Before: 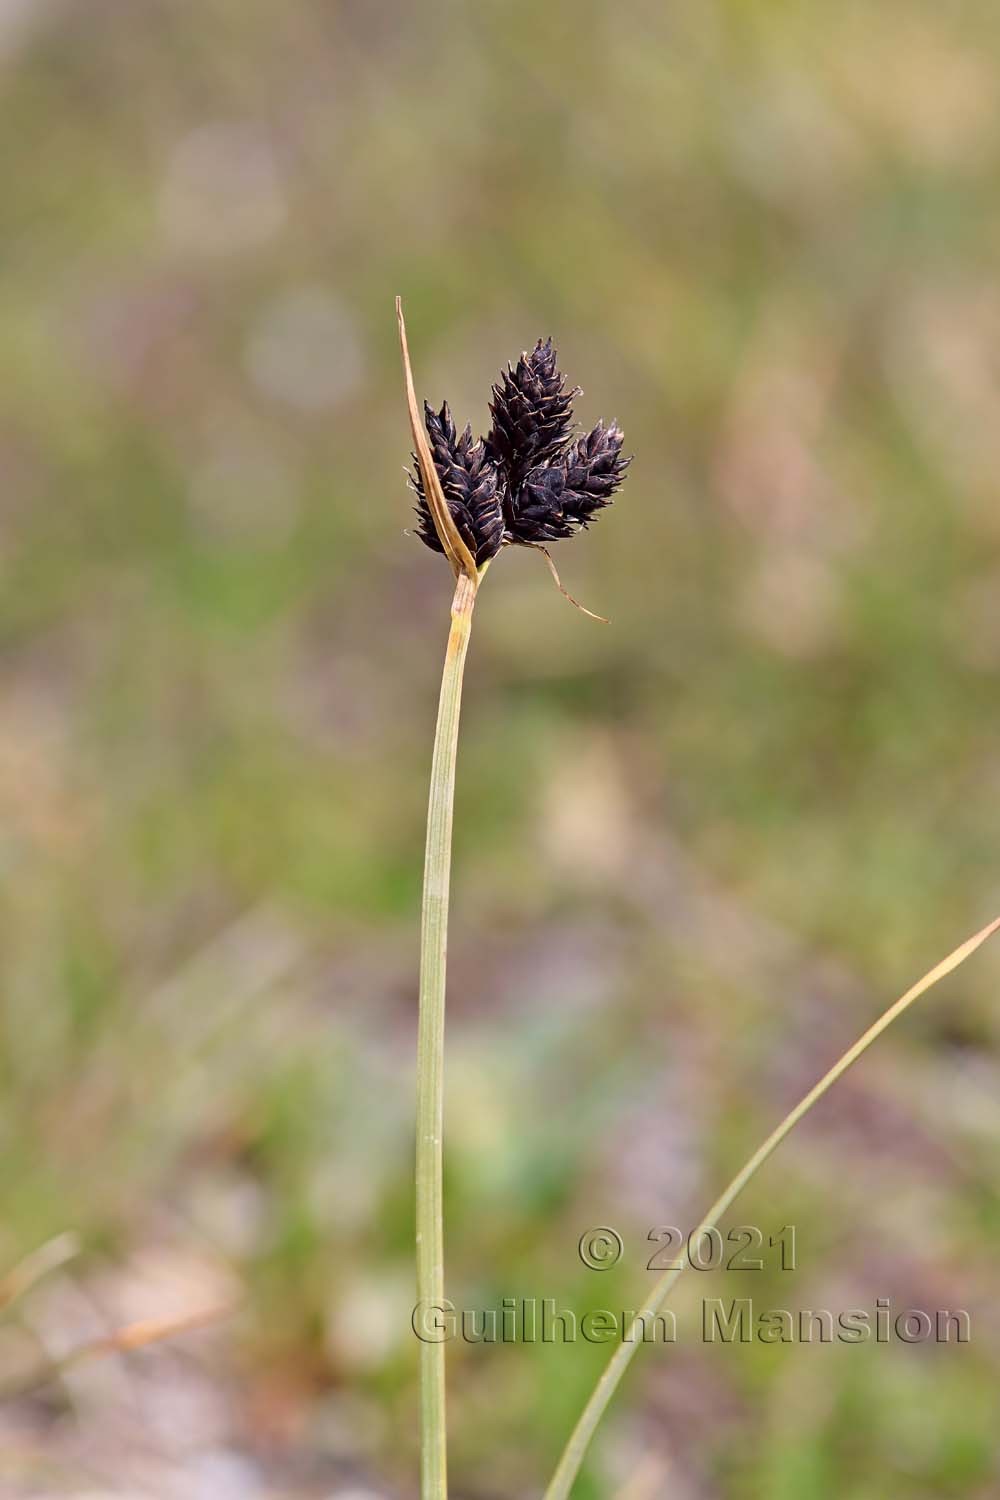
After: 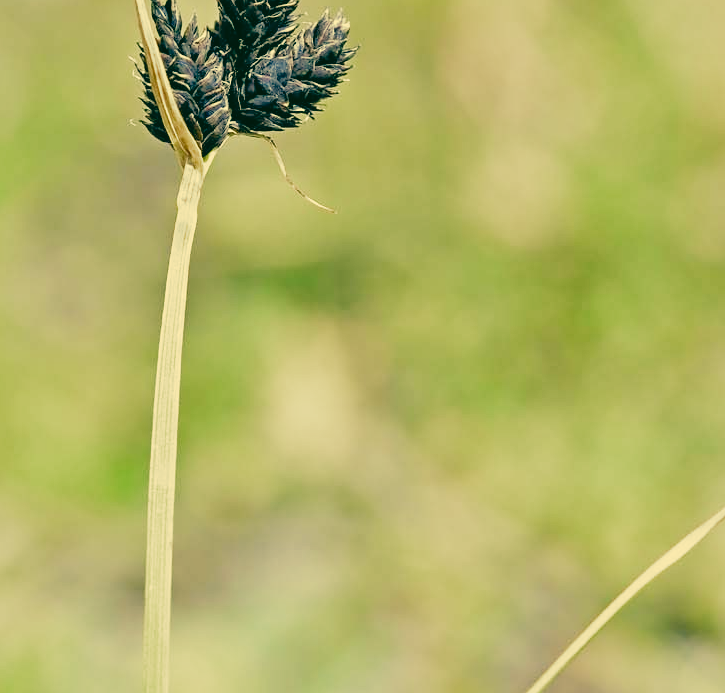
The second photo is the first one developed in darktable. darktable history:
crop and rotate: left 27.476%, top 27.374%, bottom 26.38%
tone equalizer: -8 EV 1.98 EV, -7 EV 2 EV, -6 EV 1.99 EV, -5 EV 1.96 EV, -4 EV 2 EV, -3 EV 1.49 EV, -2 EV 0.991 EV, -1 EV 0.516 EV
filmic rgb: black relative exposure -7.65 EV, white relative exposure 3.96 EV, hardness 4.02, contrast 1.098, highlights saturation mix -30.45%, add noise in highlights 0.002, color science v3 (2019), use custom middle-gray values true, contrast in highlights soft
contrast brightness saturation: contrast 0.146, brightness 0.055
color correction: highlights a* 2.24, highlights b* 34.52, shadows a* -37.46, shadows b* -5.4
shadows and highlights: shadows 25.28, highlights -26.47
